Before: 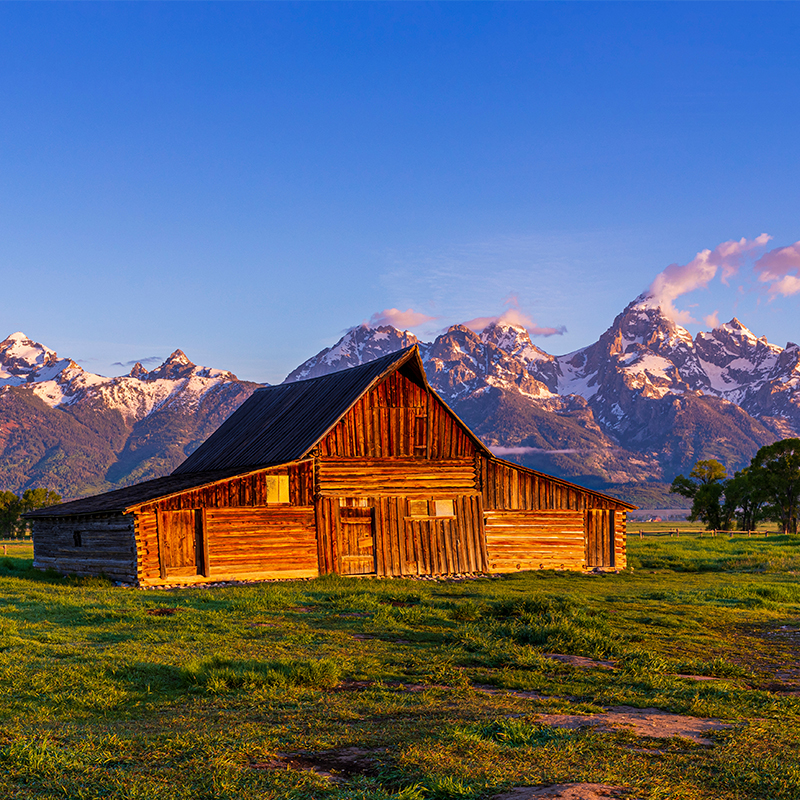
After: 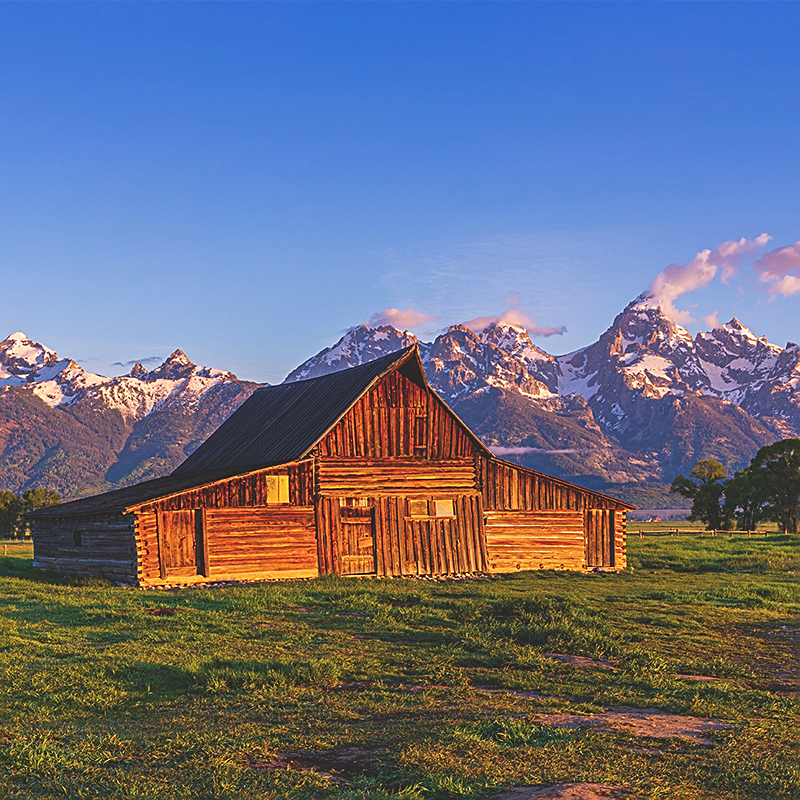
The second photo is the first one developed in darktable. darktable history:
exposure: black level correction -0.023, exposure -0.039 EV, compensate highlight preservation false
sharpen: on, module defaults
